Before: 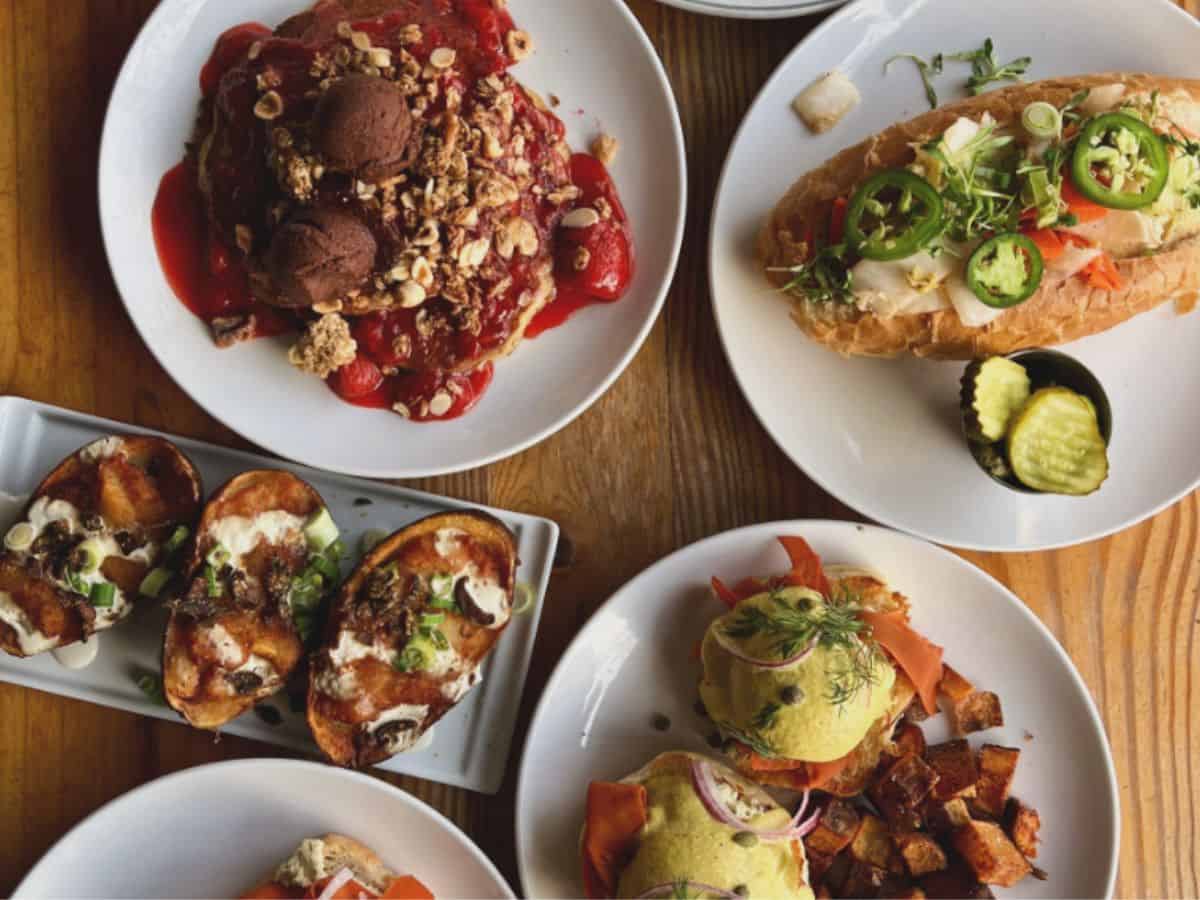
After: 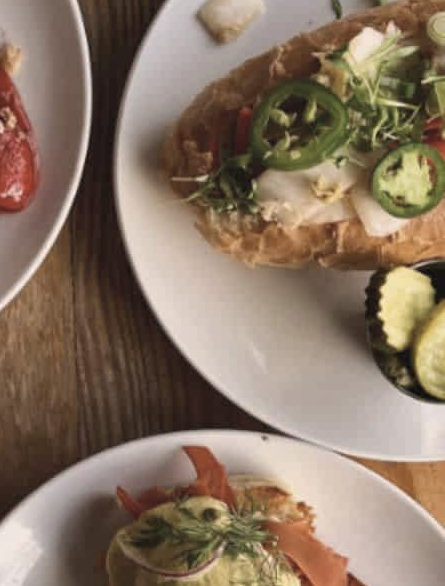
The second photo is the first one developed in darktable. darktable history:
color correction: highlights a* 5.55, highlights b* 5.17, saturation 0.647
crop and rotate: left 49.65%, top 10.096%, right 13.21%, bottom 24.778%
shadows and highlights: shadows 47.77, highlights -41.83, soften with gaussian
